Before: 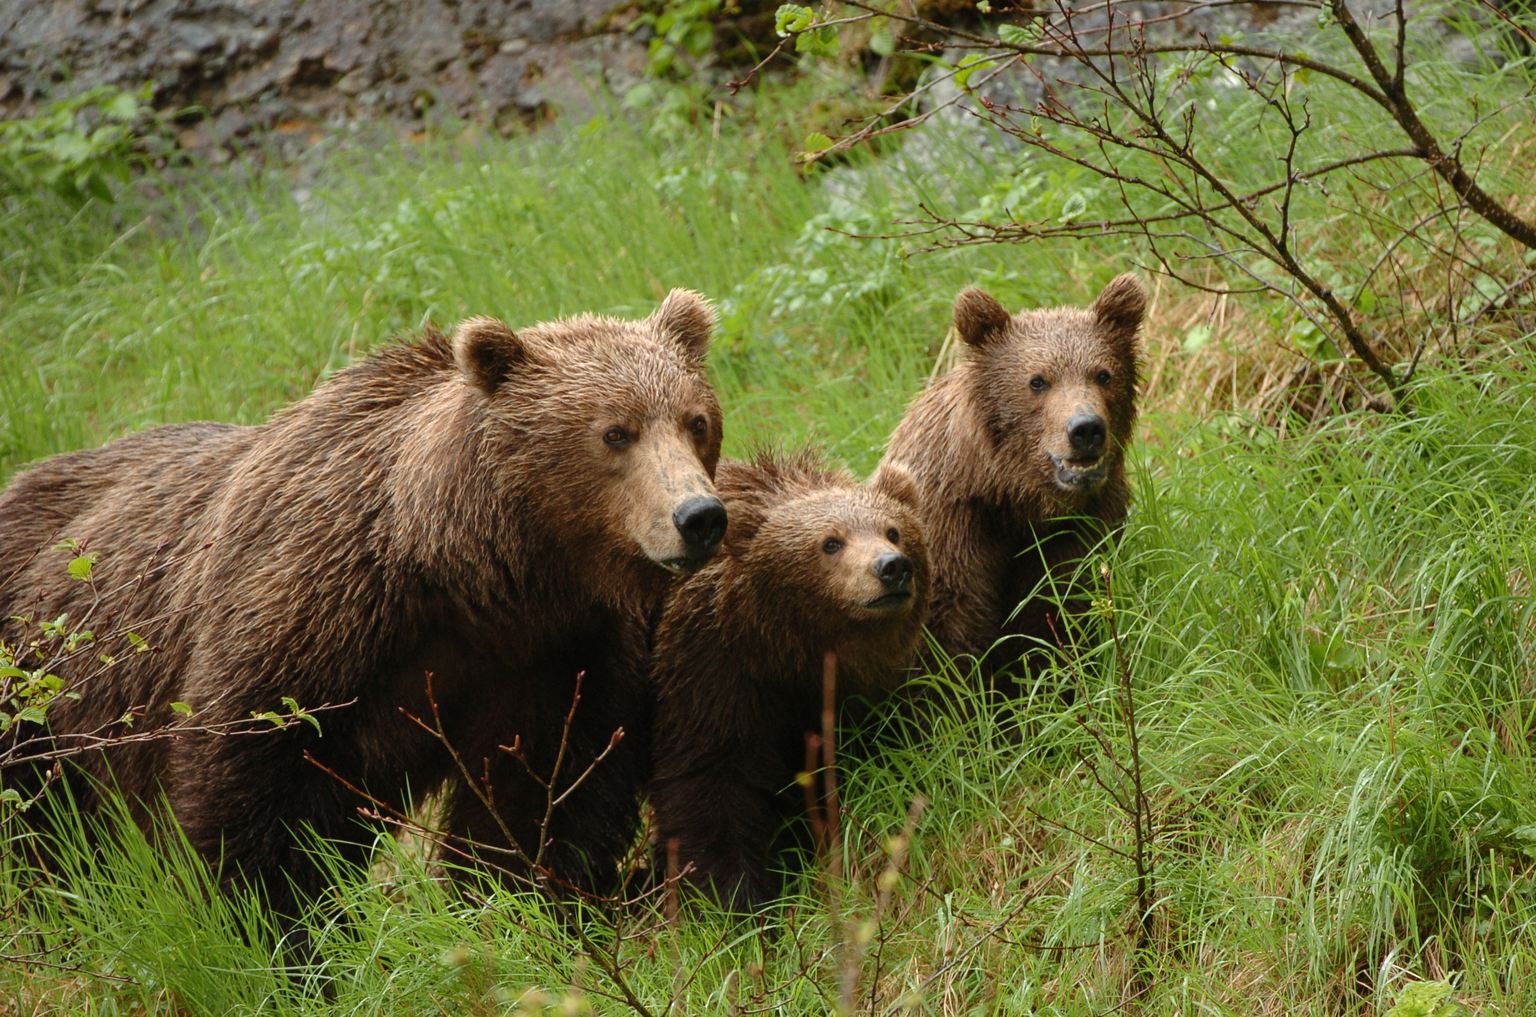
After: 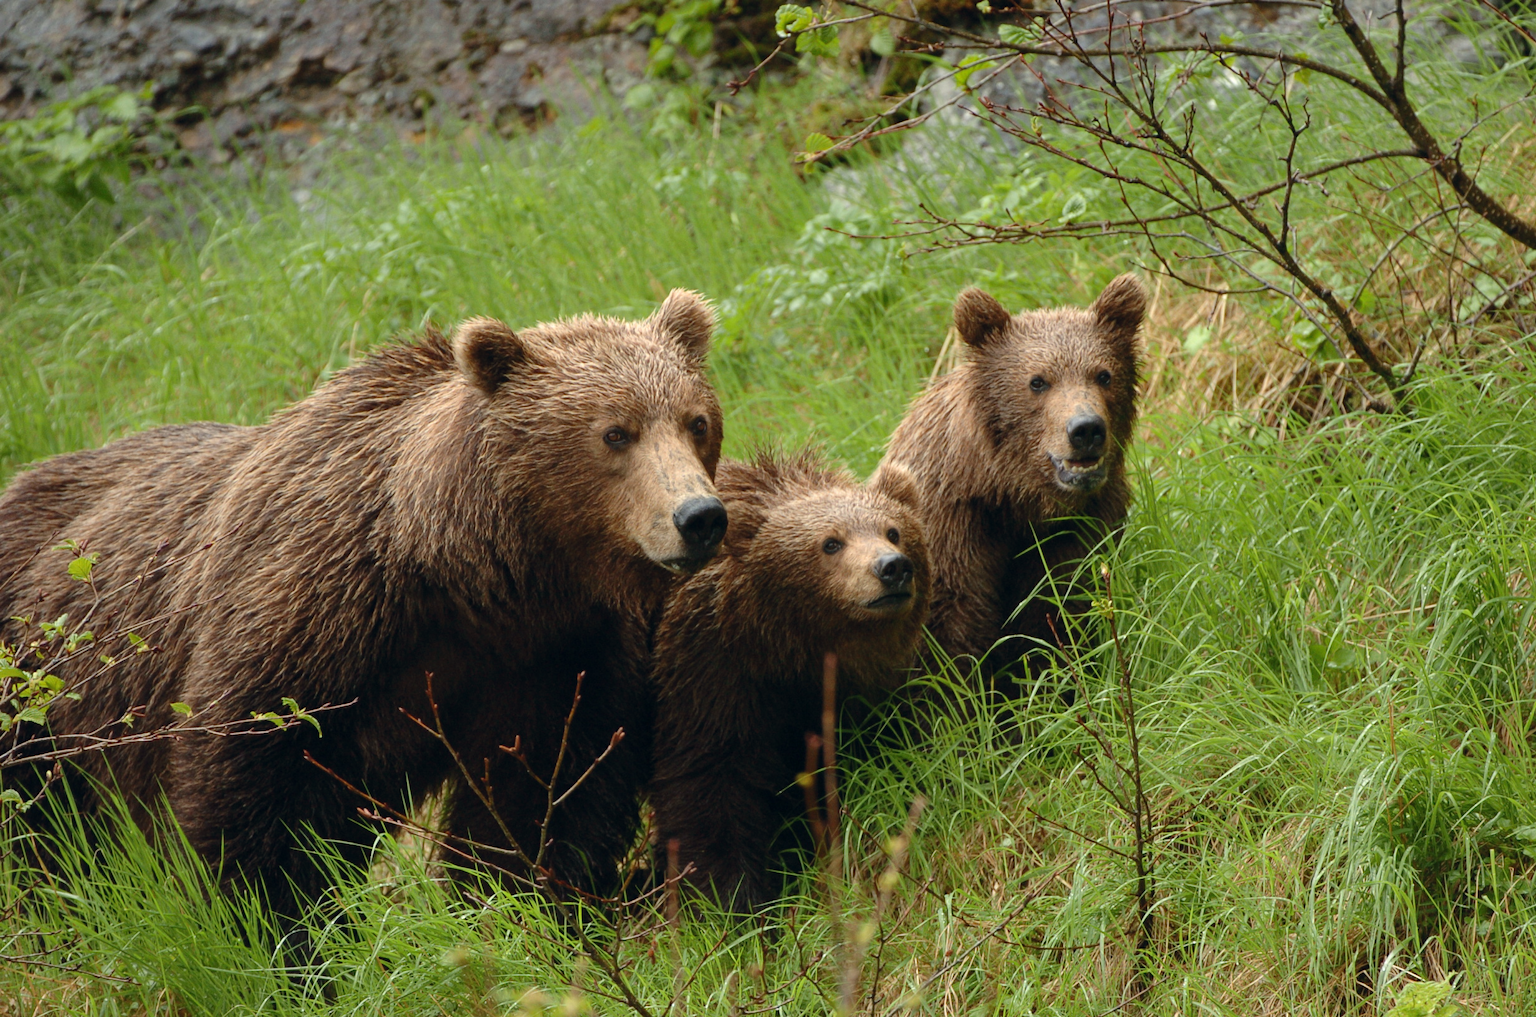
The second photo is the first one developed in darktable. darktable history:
color correction: highlights a* 0.251, highlights b* 2.66, shadows a* -1.13, shadows b* -4.38
